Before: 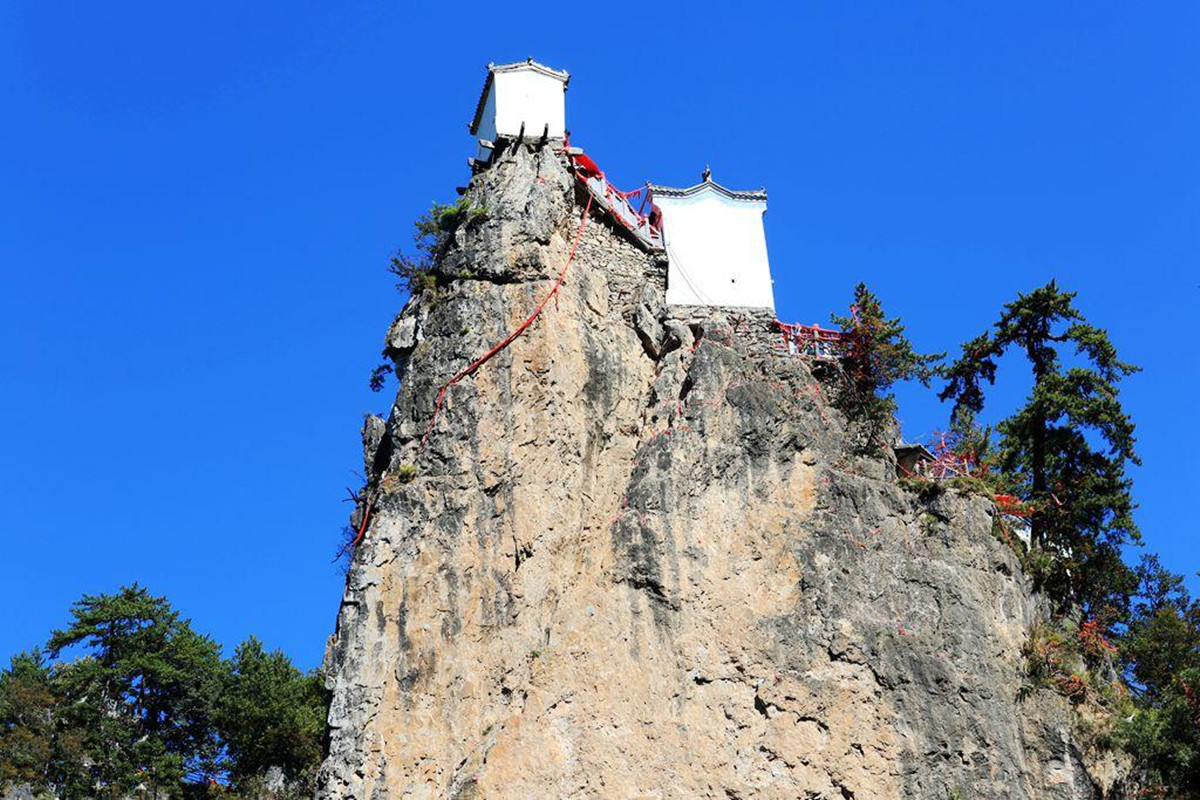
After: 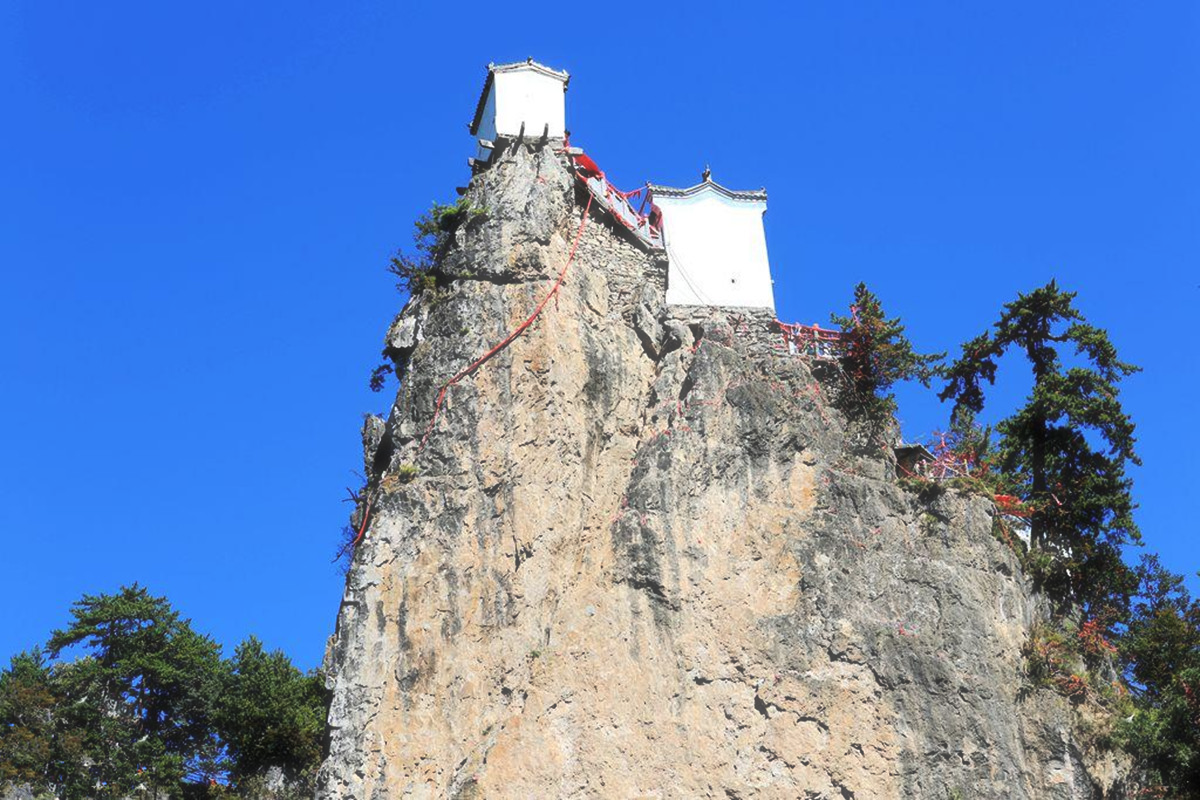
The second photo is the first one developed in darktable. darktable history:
tone equalizer: on, module defaults
haze removal: strength -0.112, compatibility mode true, adaptive false
